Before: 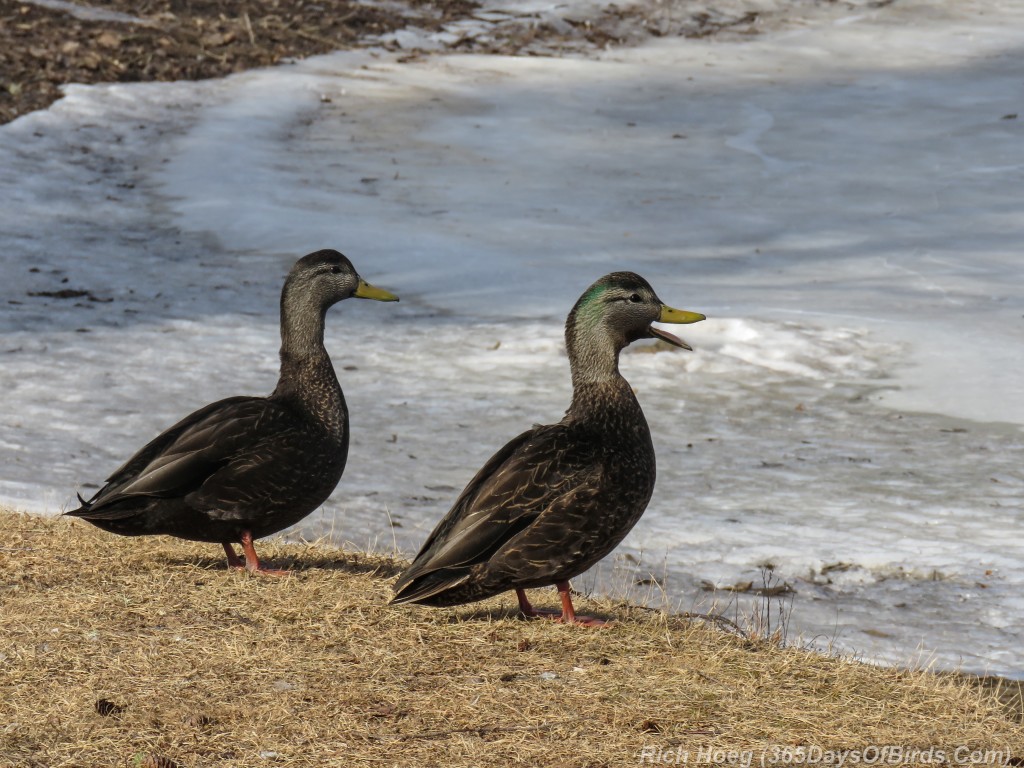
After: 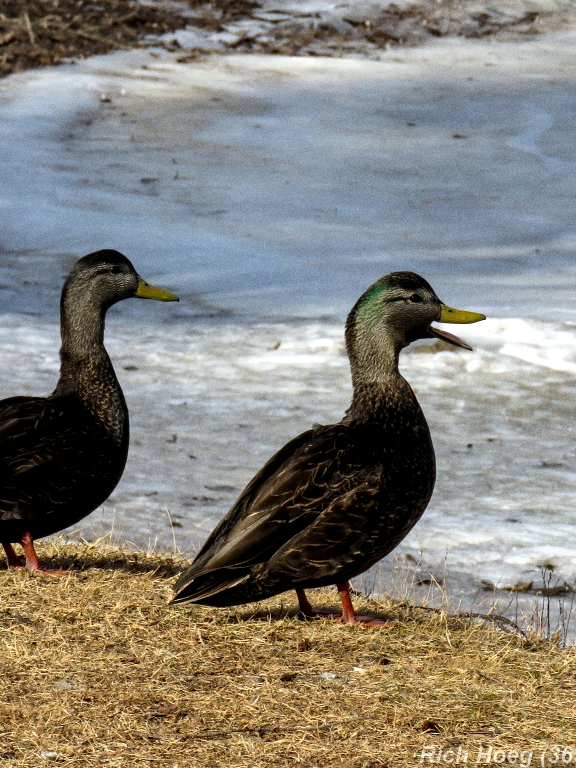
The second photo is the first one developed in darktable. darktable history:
white balance: red 0.986, blue 1.01
color balance: lift [0.991, 1, 1, 1], gamma [0.996, 1, 1, 1], input saturation 98.52%, contrast 20.34%, output saturation 103.72%
crop: left 21.496%, right 22.254%
grain: on, module defaults
